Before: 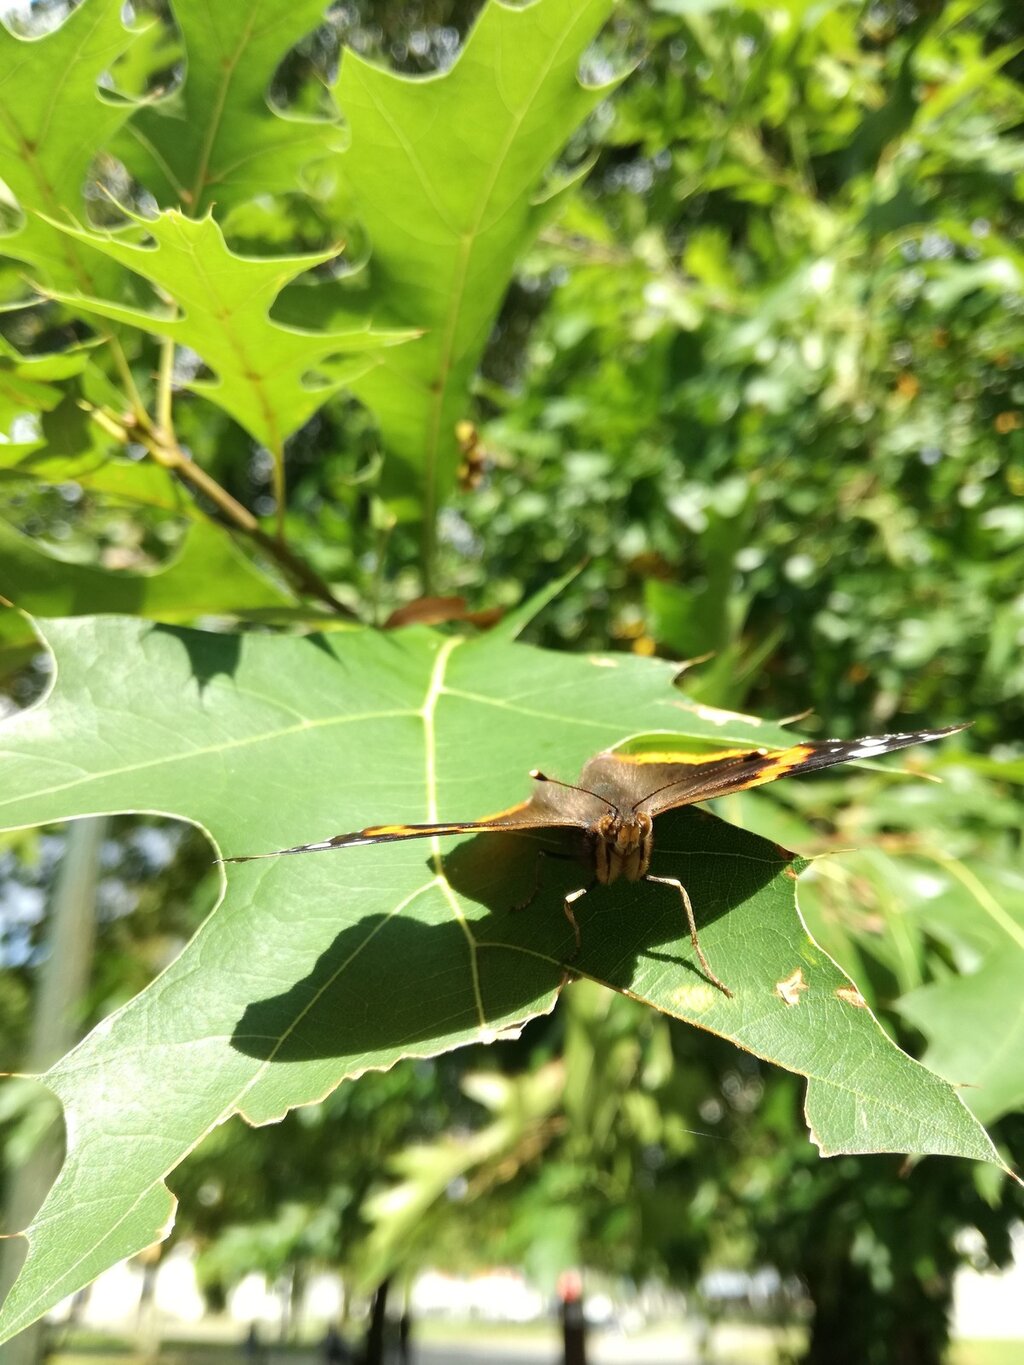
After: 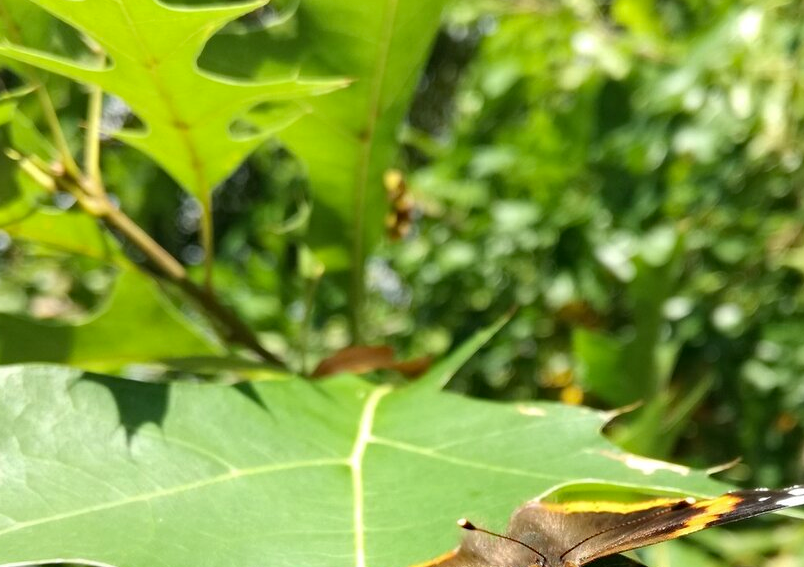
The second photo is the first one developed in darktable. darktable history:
crop: left 7.036%, top 18.398%, right 14.379%, bottom 40.043%
haze removal: adaptive false
white balance: emerald 1
